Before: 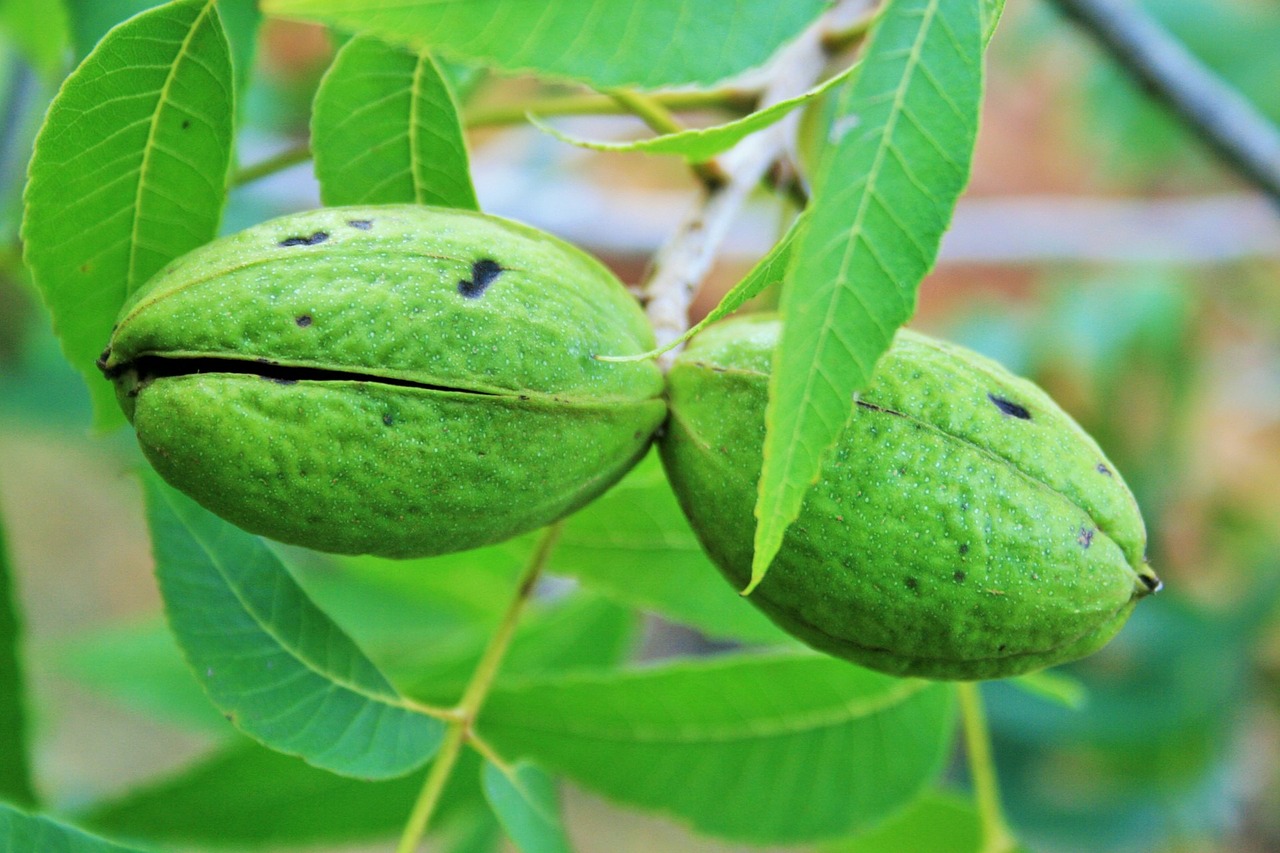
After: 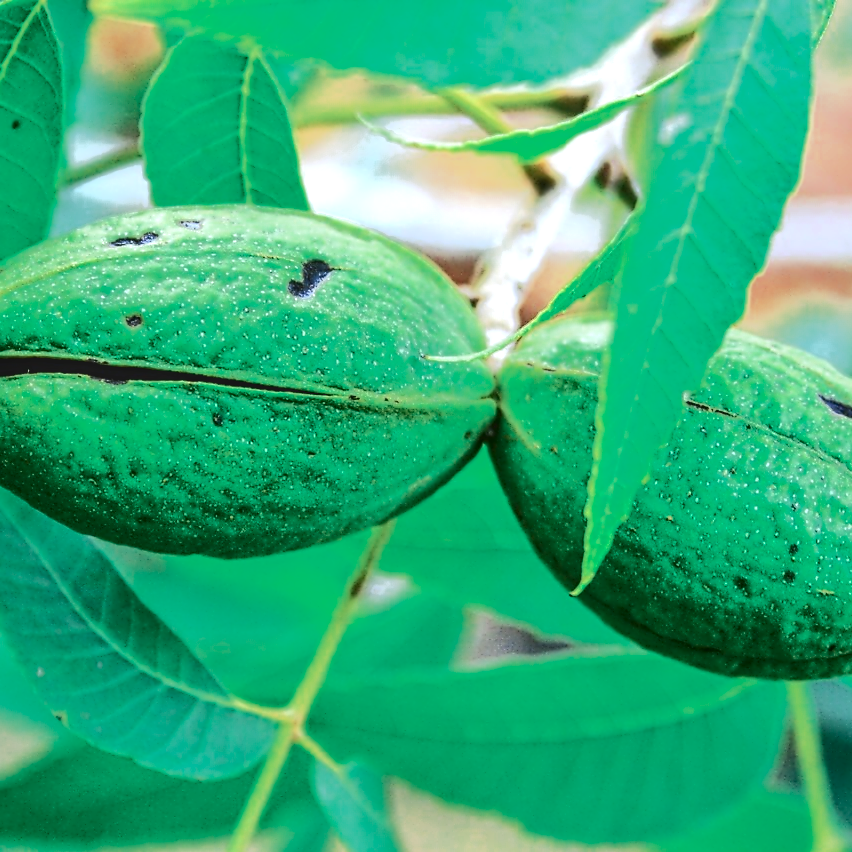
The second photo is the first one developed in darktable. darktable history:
exposure: black level correction 0, exposure 0.499 EV, compensate highlight preservation false
color zones: curves: ch0 [(0, 0.5) (0.125, 0.4) (0.25, 0.5) (0.375, 0.4) (0.5, 0.4) (0.625, 0.6) (0.75, 0.6) (0.875, 0.5)]; ch1 [(0, 0.4) (0.125, 0.5) (0.25, 0.4) (0.375, 0.4) (0.5, 0.4) (0.625, 0.4) (0.75, 0.5) (0.875, 0.4)]; ch2 [(0, 0.6) (0.125, 0.5) (0.25, 0.5) (0.375, 0.6) (0.5, 0.6) (0.625, 0.5) (0.75, 0.5) (0.875, 0.5)]
crop and rotate: left 13.326%, right 20.064%
tone curve: curves: ch0 [(0, 0) (0.003, 0.005) (0.011, 0.007) (0.025, 0.009) (0.044, 0.013) (0.069, 0.017) (0.1, 0.02) (0.136, 0.029) (0.177, 0.052) (0.224, 0.086) (0.277, 0.129) (0.335, 0.188) (0.399, 0.256) (0.468, 0.361) (0.543, 0.526) (0.623, 0.696) (0.709, 0.784) (0.801, 0.85) (0.898, 0.882) (1, 1)], color space Lab, independent channels, preserve colors none
local contrast: detail 109%
contrast equalizer: y [[0.5, 0.5, 0.5, 0.515, 0.749, 0.84], [0.5 ×6], [0.5 ×6], [0, 0, 0, 0.001, 0.067, 0.262], [0 ×6]]
